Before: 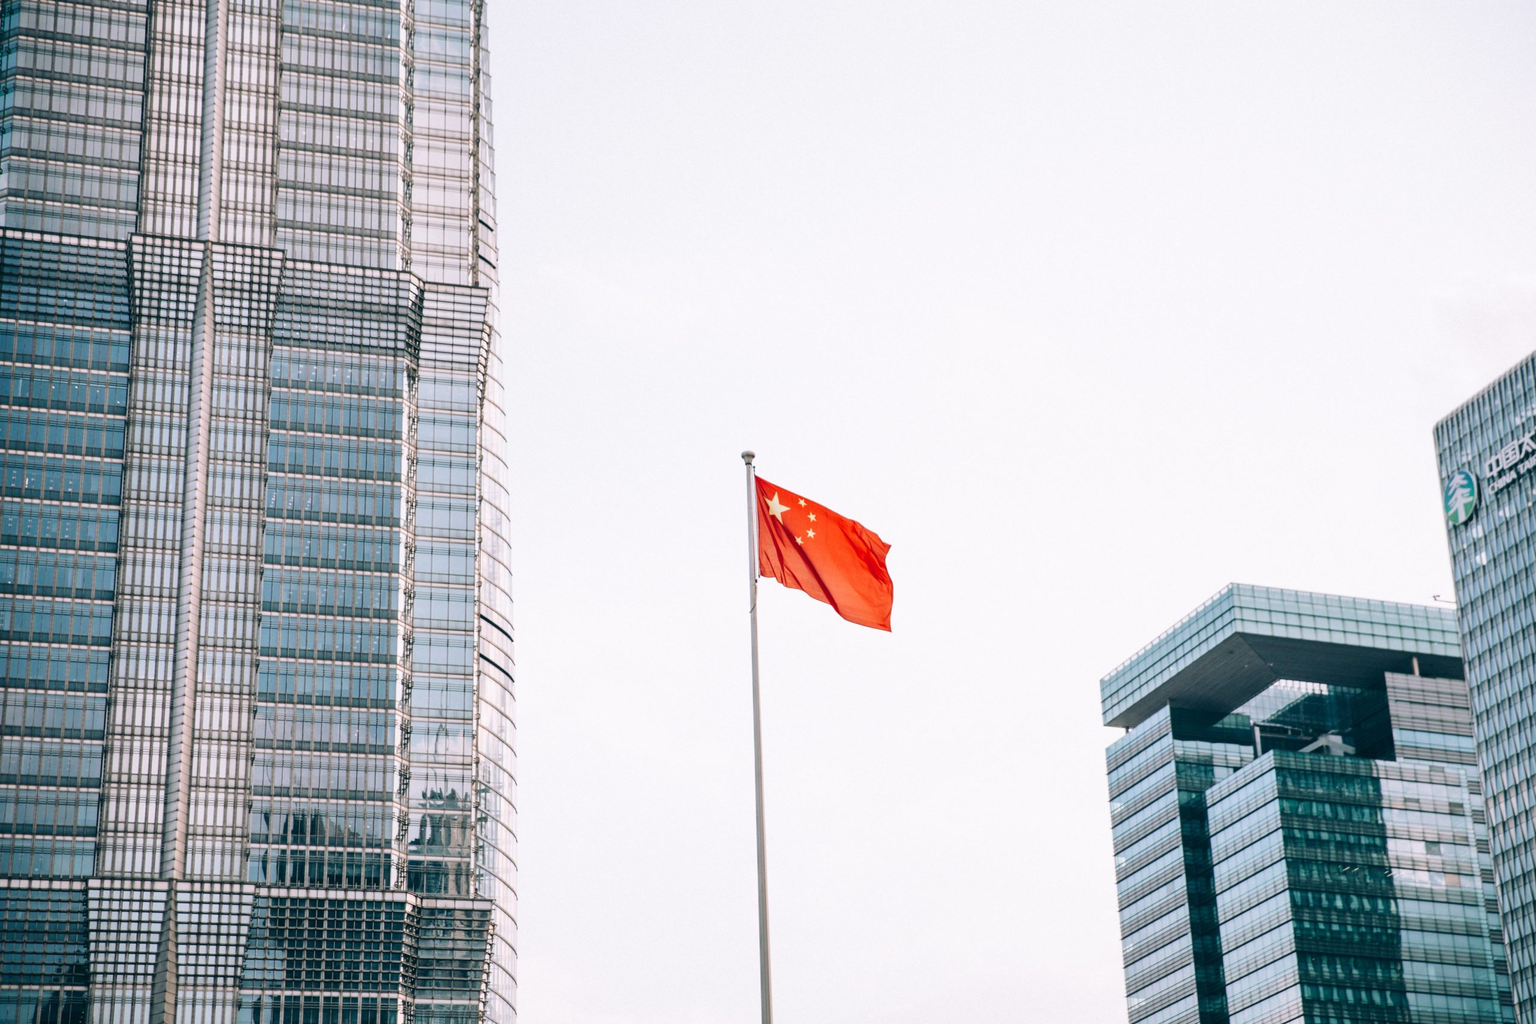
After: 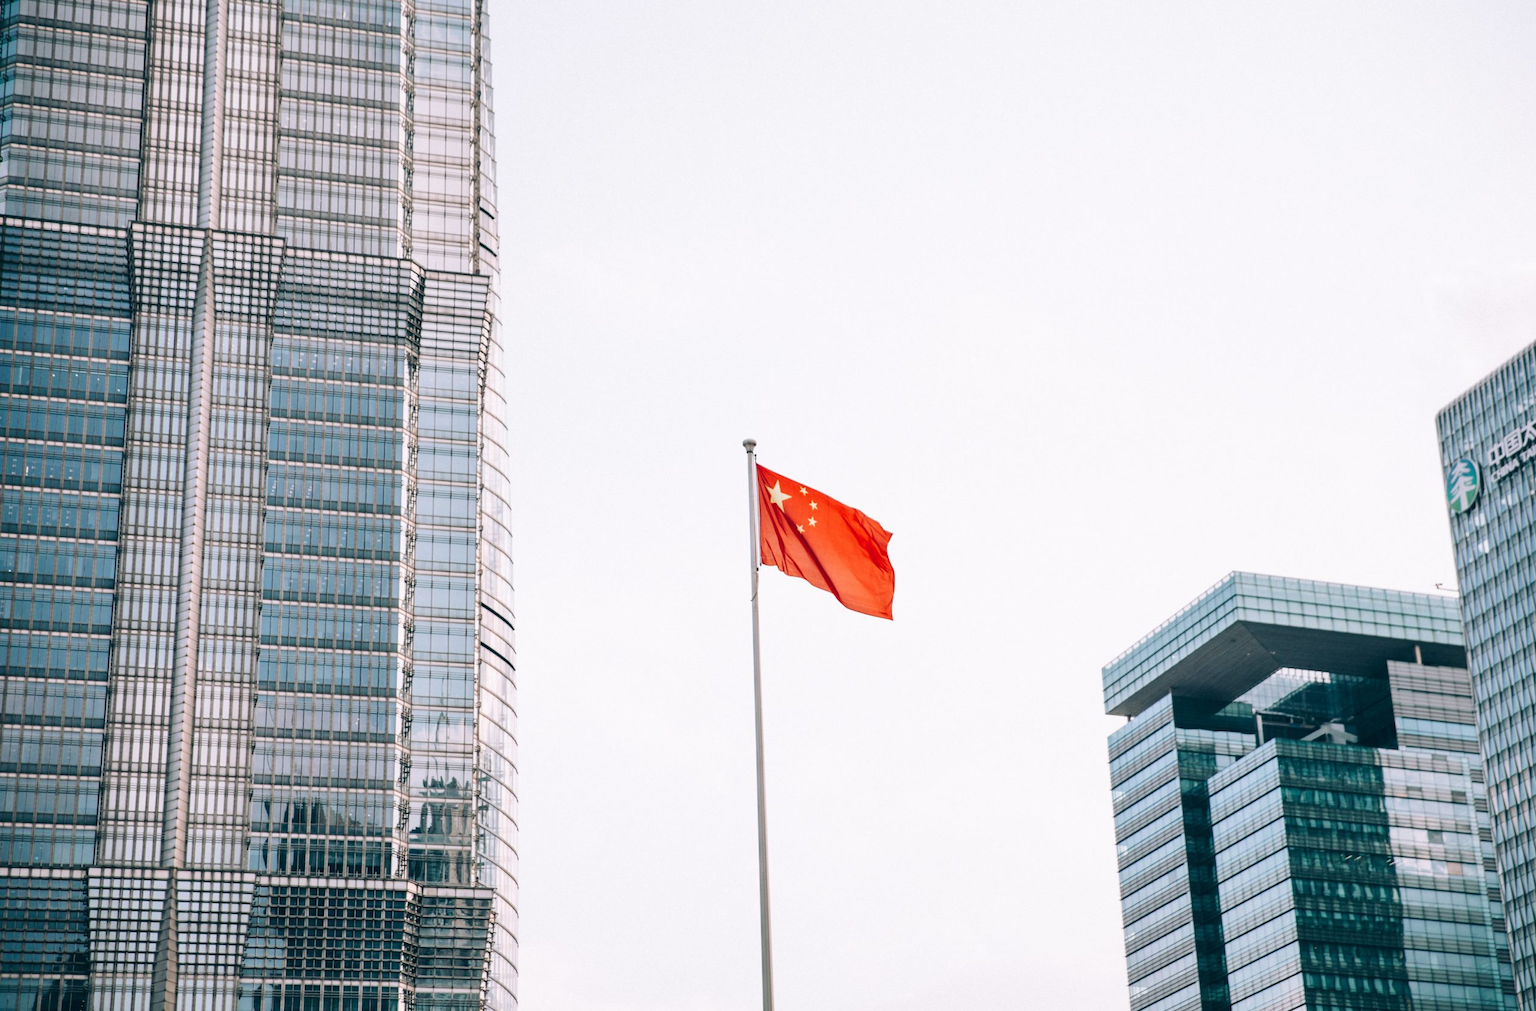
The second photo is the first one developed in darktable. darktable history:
crop: top 1.276%, right 0.122%
